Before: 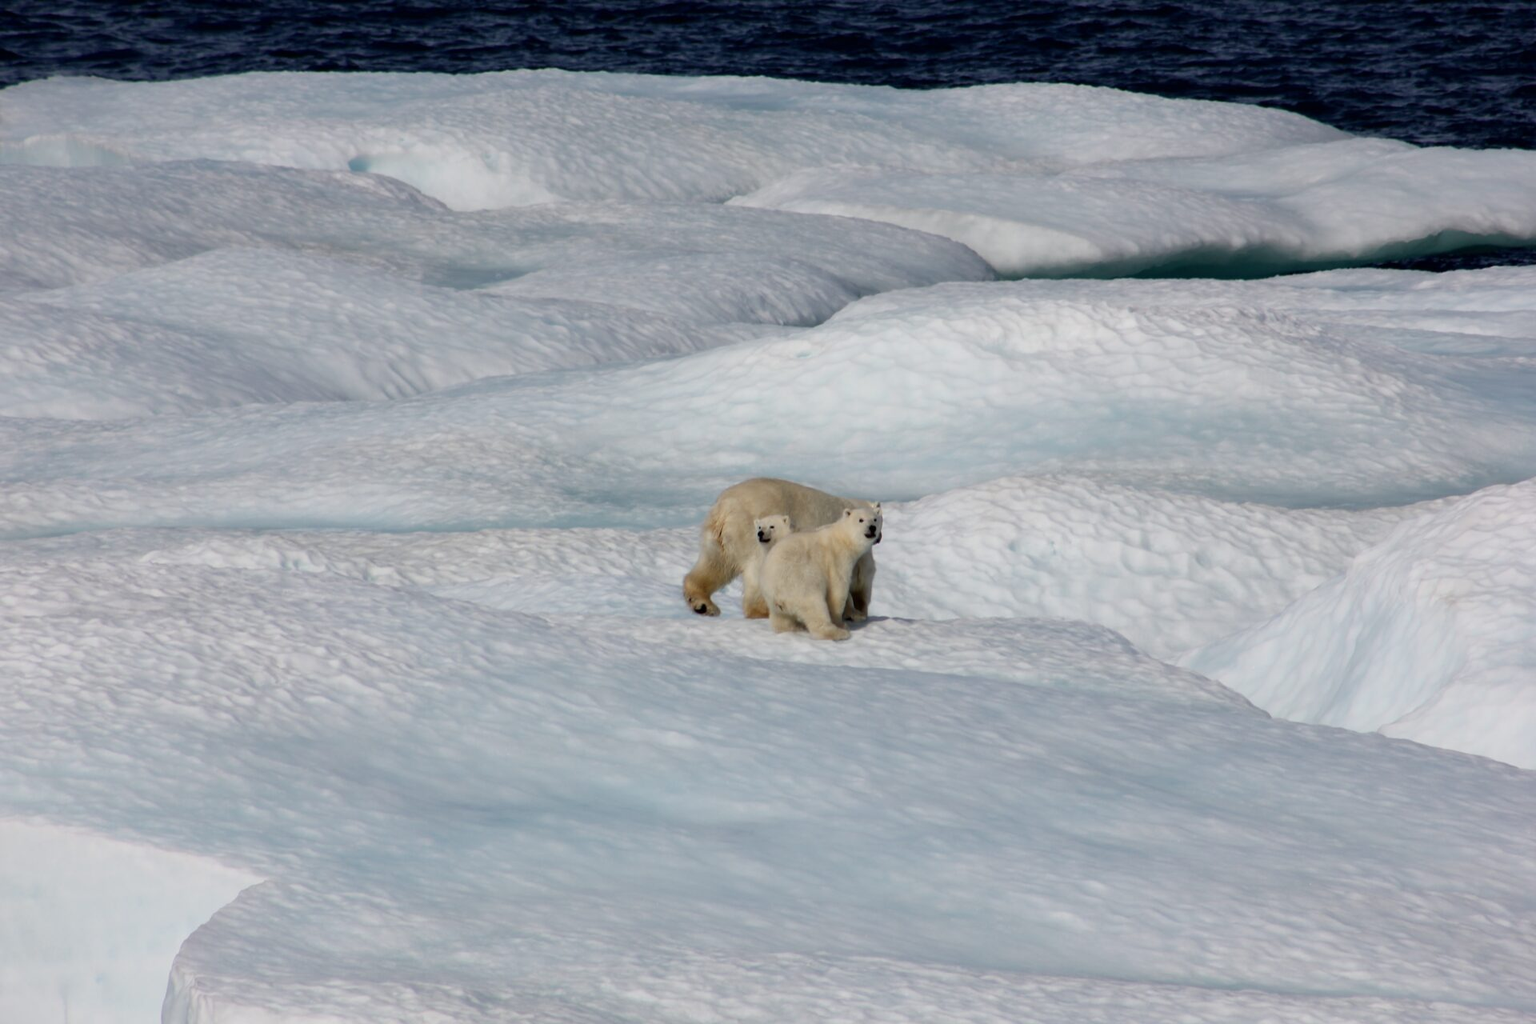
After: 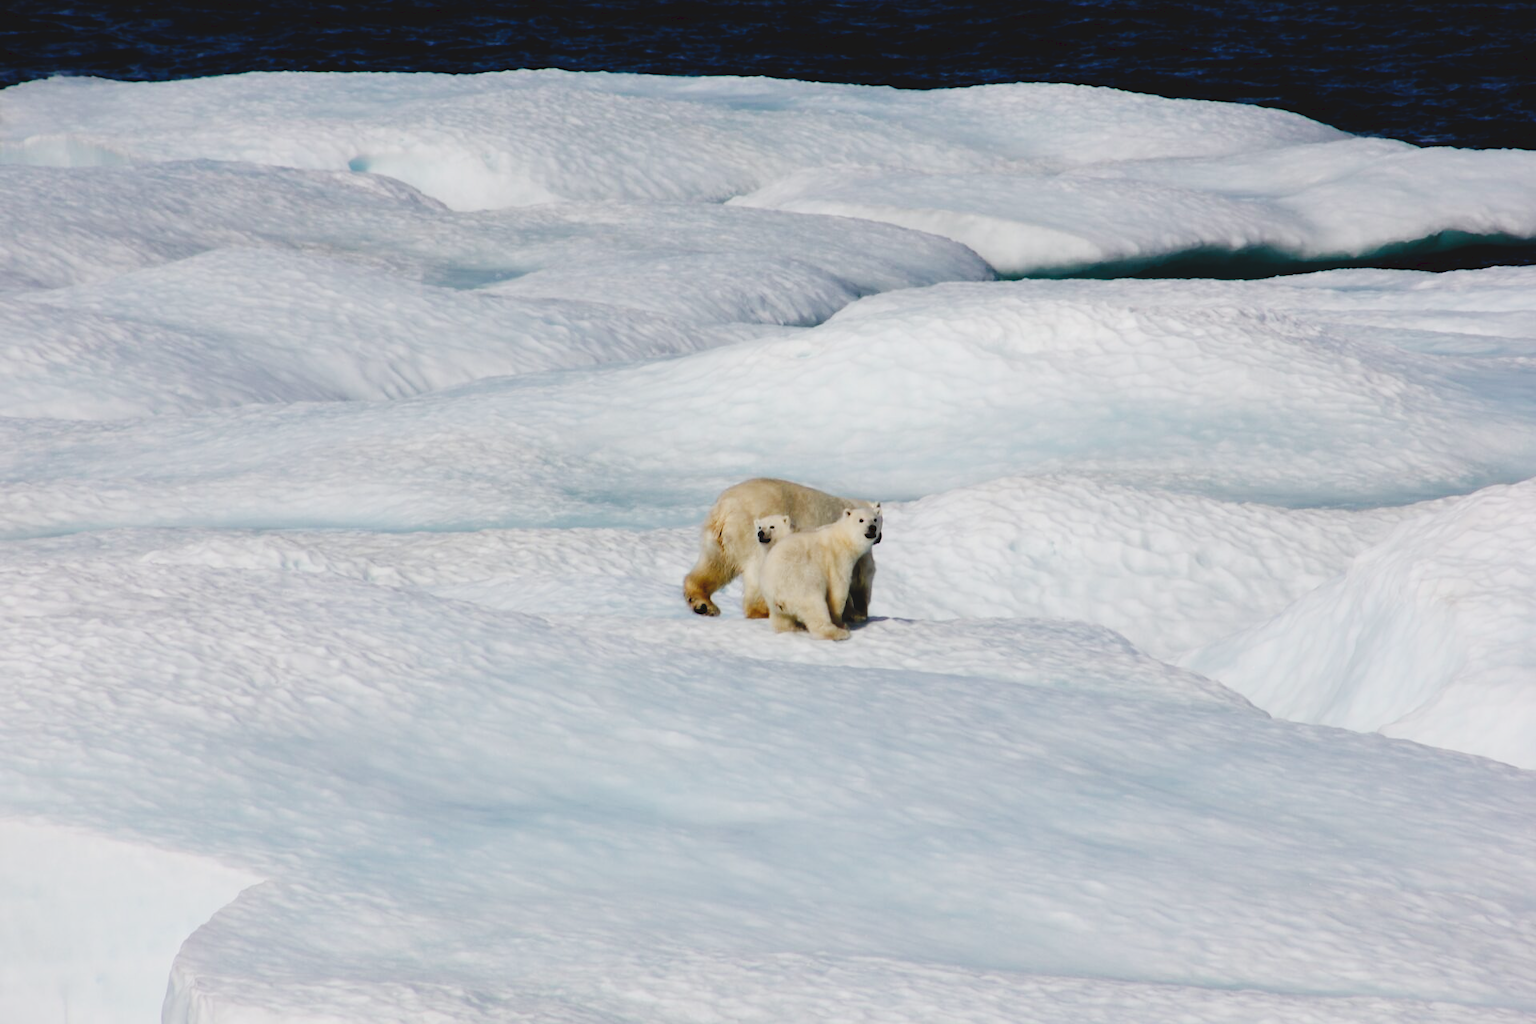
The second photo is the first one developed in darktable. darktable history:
tone curve: curves: ch0 [(0, 0) (0.003, 0.084) (0.011, 0.084) (0.025, 0.084) (0.044, 0.084) (0.069, 0.085) (0.1, 0.09) (0.136, 0.1) (0.177, 0.119) (0.224, 0.144) (0.277, 0.205) (0.335, 0.298) (0.399, 0.417) (0.468, 0.525) (0.543, 0.631) (0.623, 0.72) (0.709, 0.8) (0.801, 0.867) (0.898, 0.934) (1, 1)], preserve colors none
